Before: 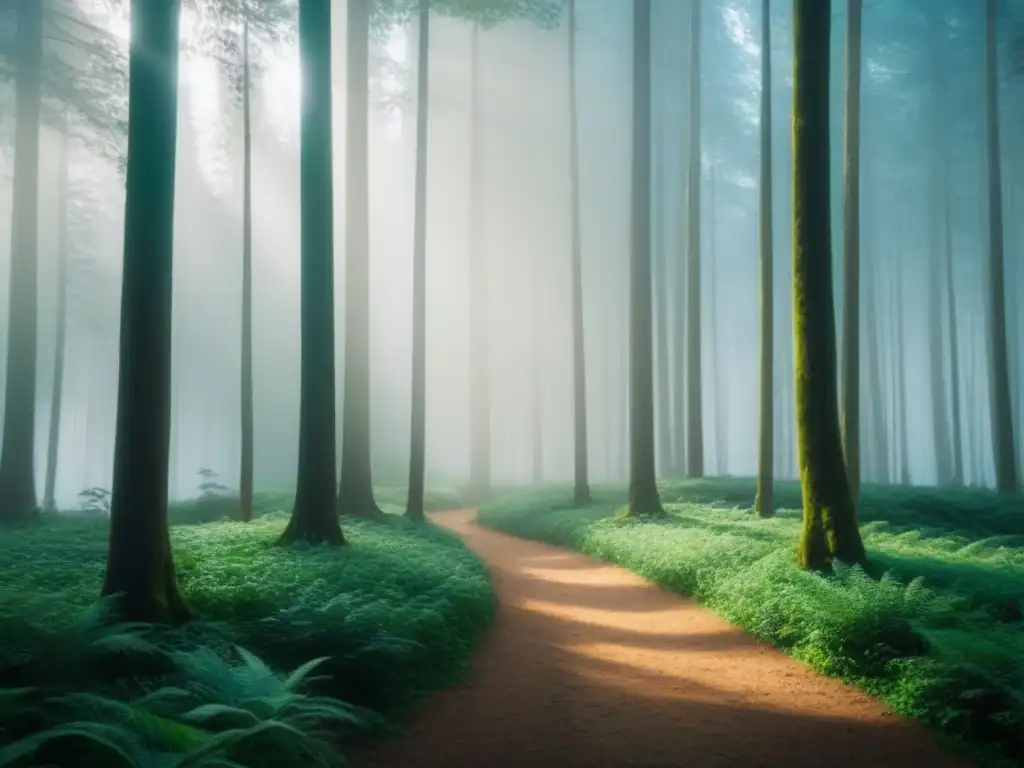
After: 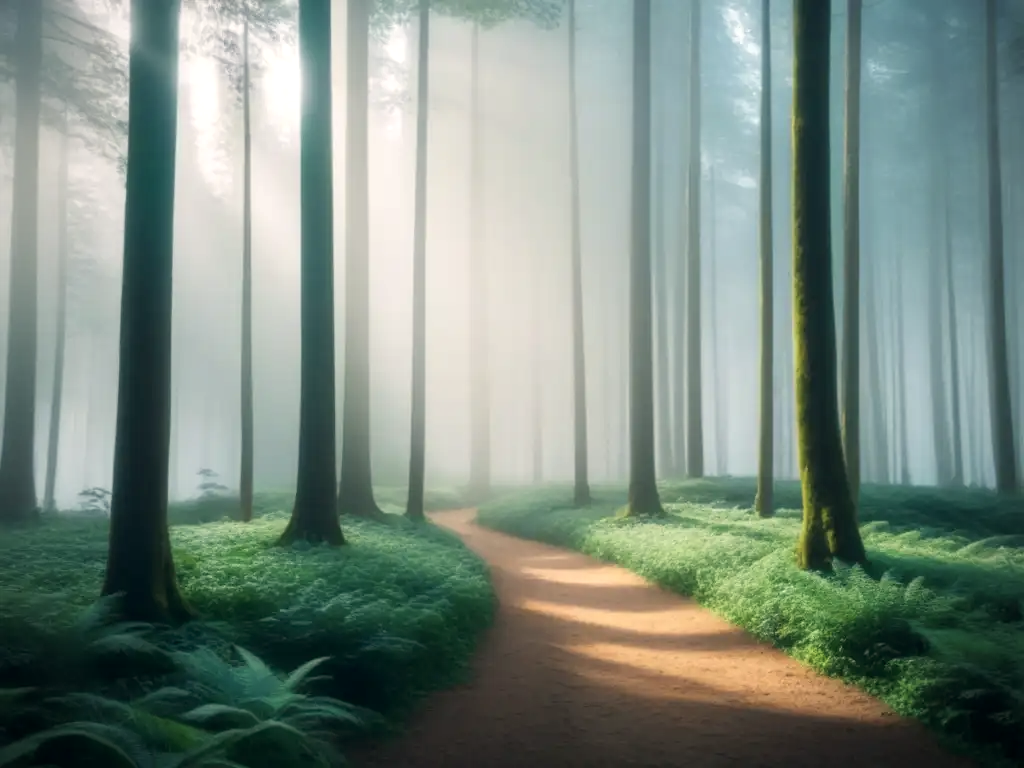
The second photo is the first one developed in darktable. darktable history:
vignetting: fall-off radius 82.21%, unbound false
exposure: black level correction 0.001, exposure 0.193 EV, compensate highlight preservation false
color correction: highlights a* 2.89, highlights b* 5.01, shadows a* -2.47, shadows b* -4.84, saturation 0.797
